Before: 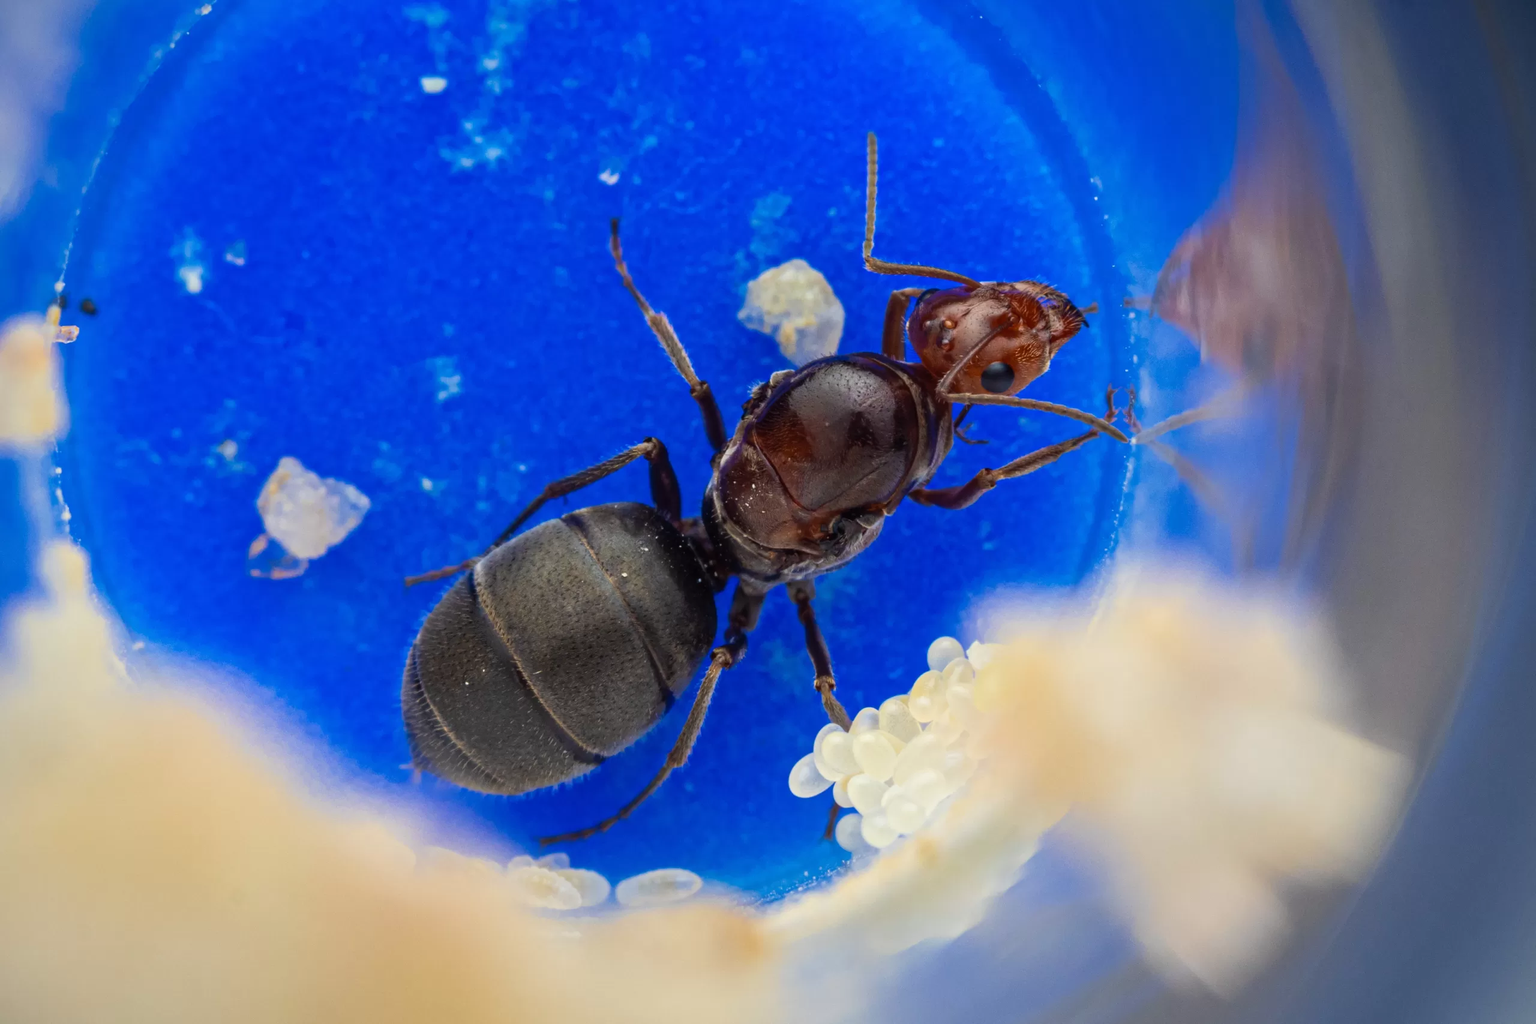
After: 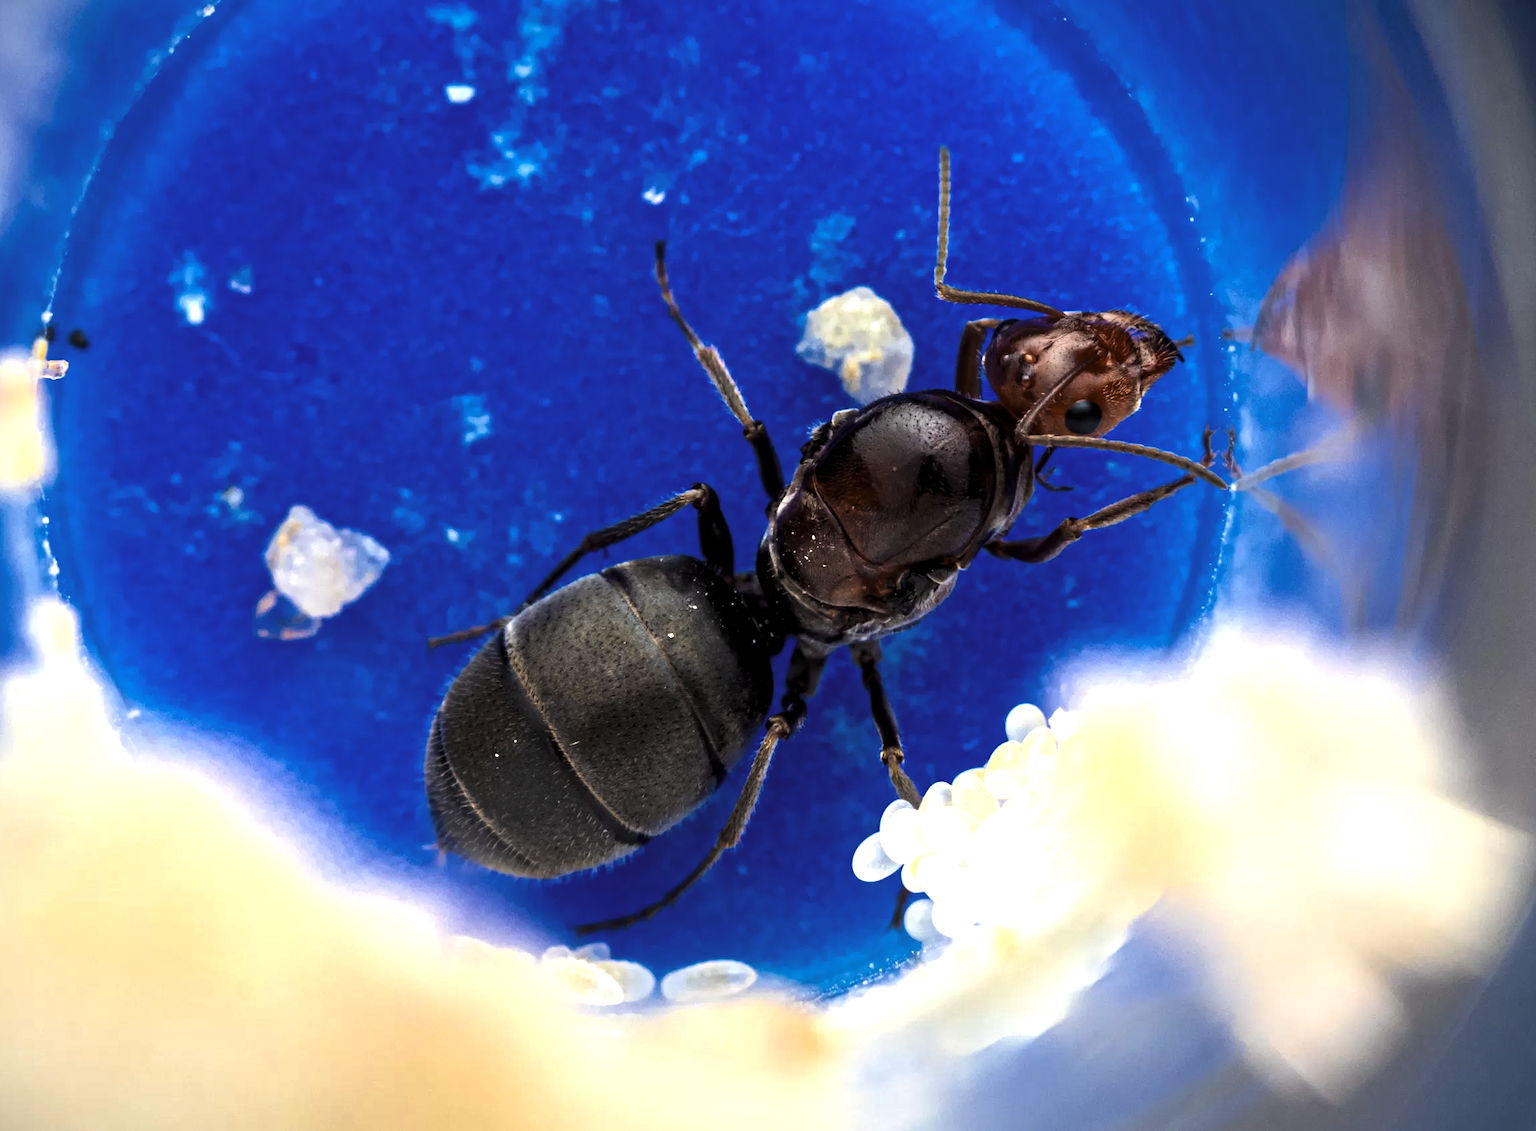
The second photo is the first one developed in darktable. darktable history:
crop and rotate: left 1.133%, right 8.348%
levels: black 0.105%, levels [0.044, 0.475, 0.791]
